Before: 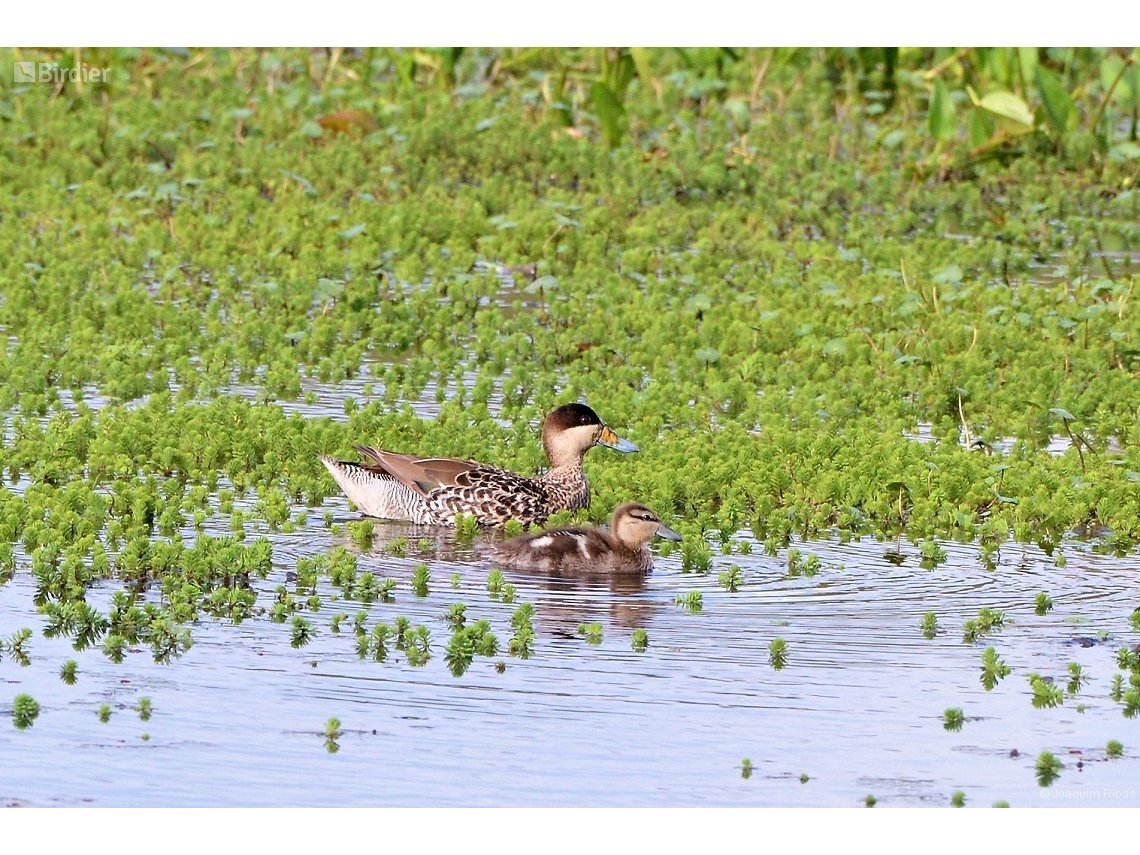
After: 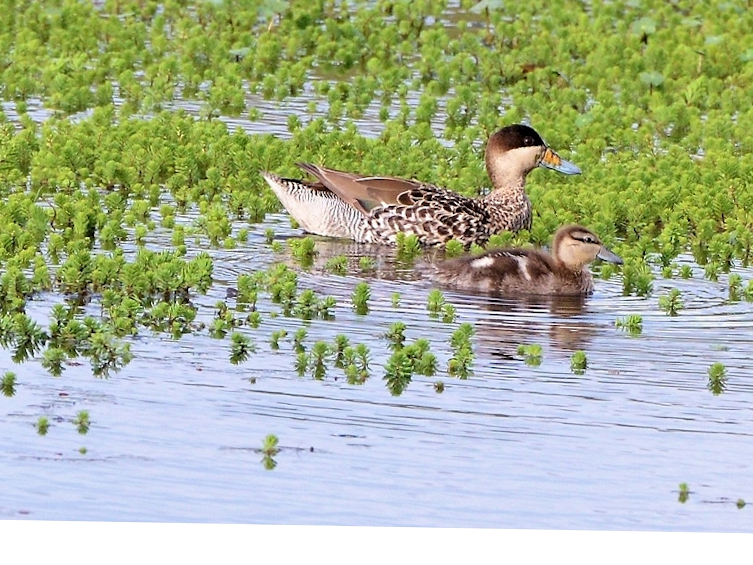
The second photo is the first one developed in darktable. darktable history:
crop and rotate: angle -1.04°, left 3.932%, top 32.252%, right 28.355%
